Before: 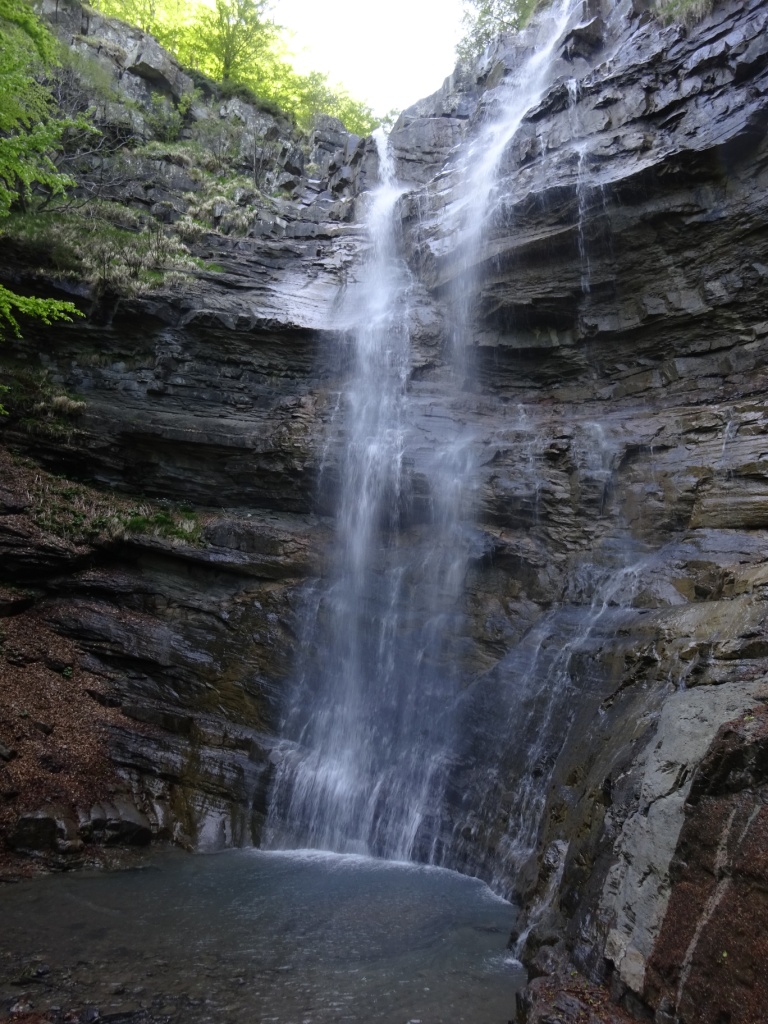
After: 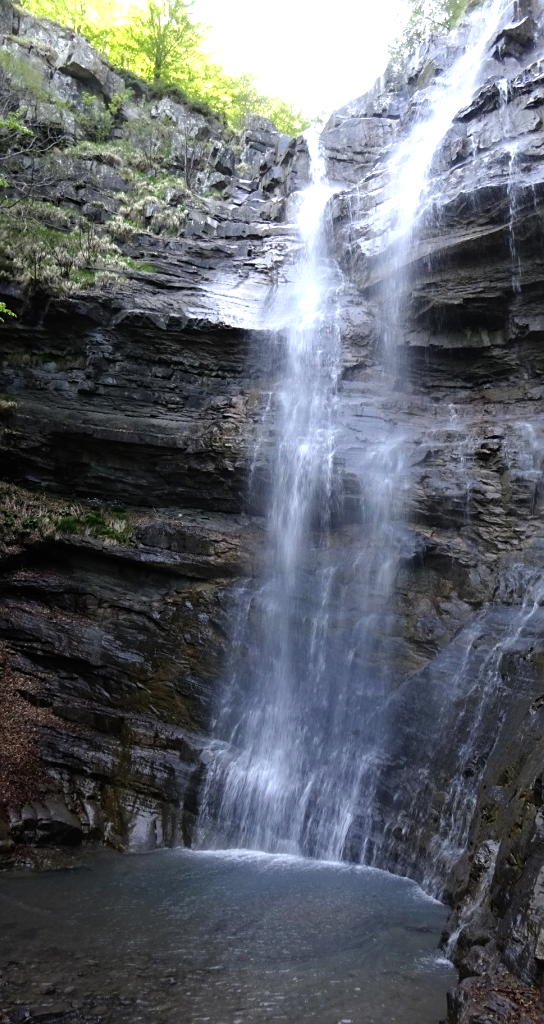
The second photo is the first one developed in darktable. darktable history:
sharpen: amount 0.214
tone equalizer: -8 EV -0.725 EV, -7 EV -0.672 EV, -6 EV -0.569 EV, -5 EV -0.369 EV, -3 EV 0.403 EV, -2 EV 0.6 EV, -1 EV 0.676 EV, +0 EV 0.756 EV
crop and rotate: left 8.991%, right 20.079%
